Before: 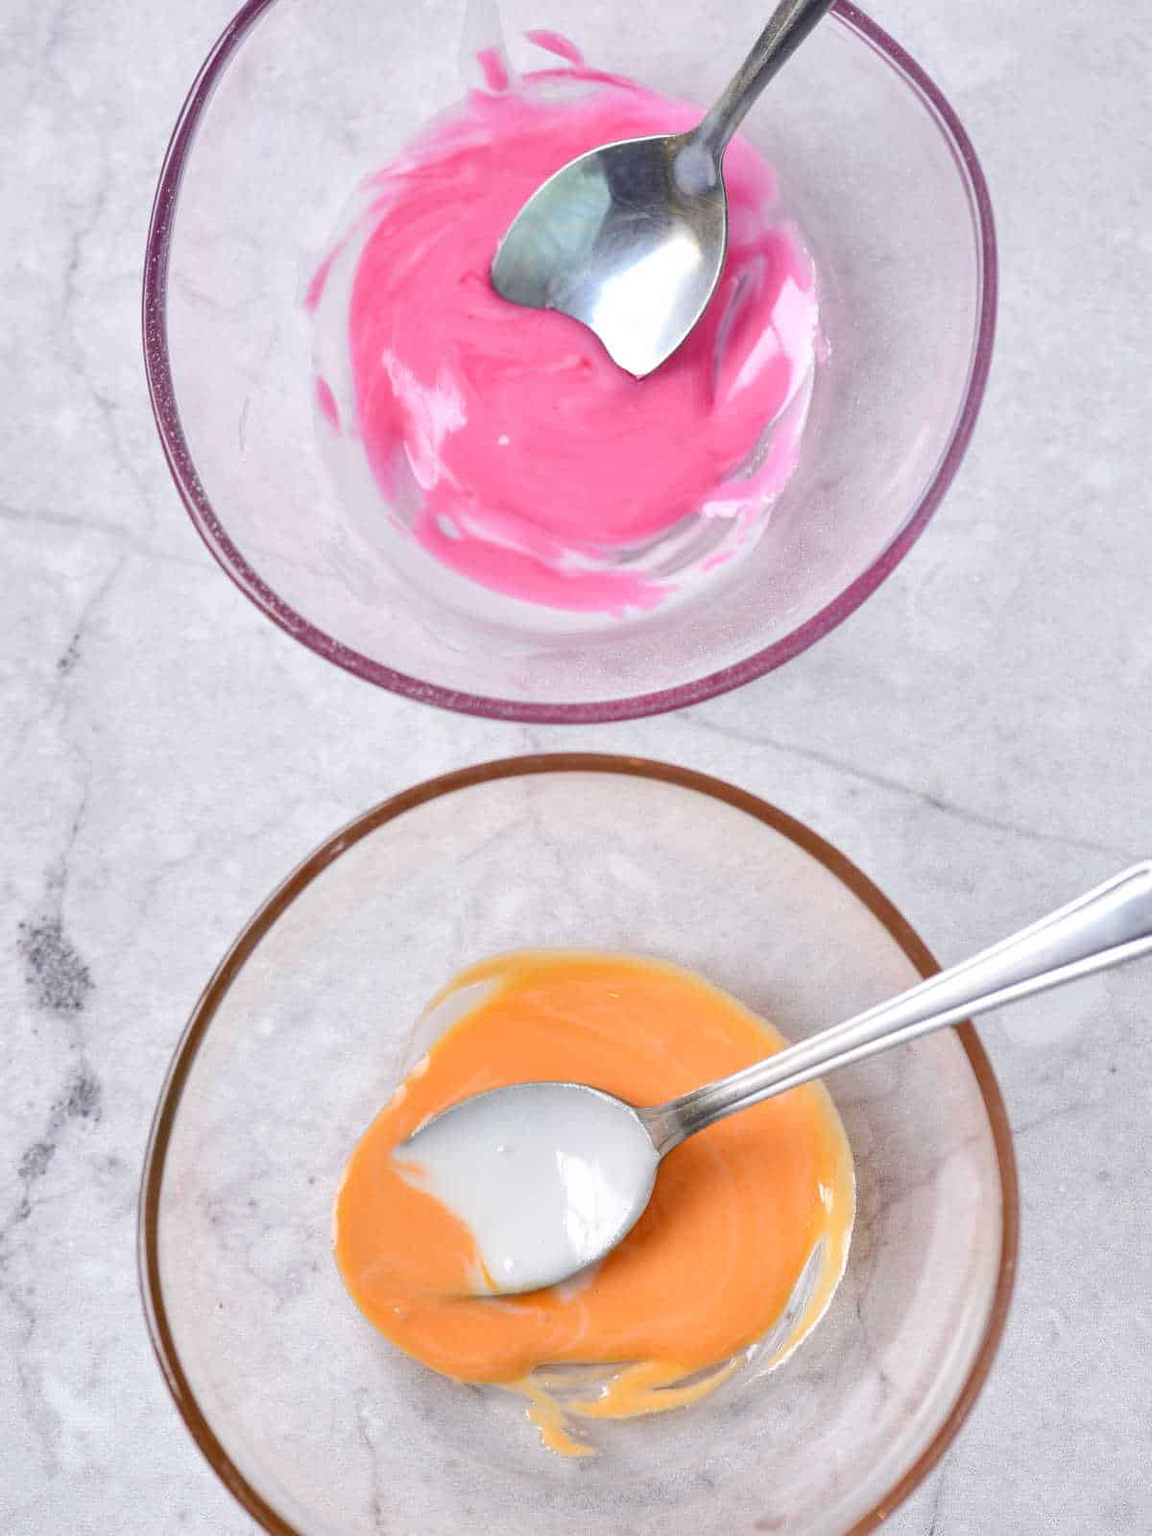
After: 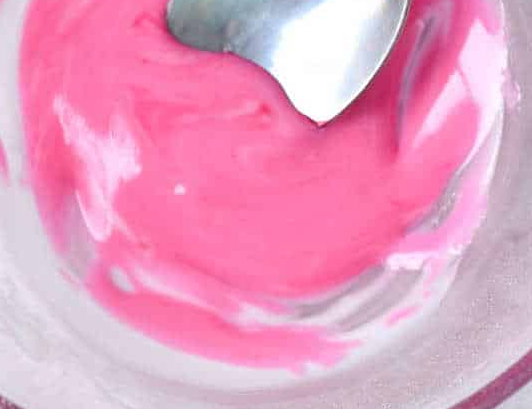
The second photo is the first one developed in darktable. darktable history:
crop: left 28.826%, top 16.831%, right 26.775%, bottom 57.599%
